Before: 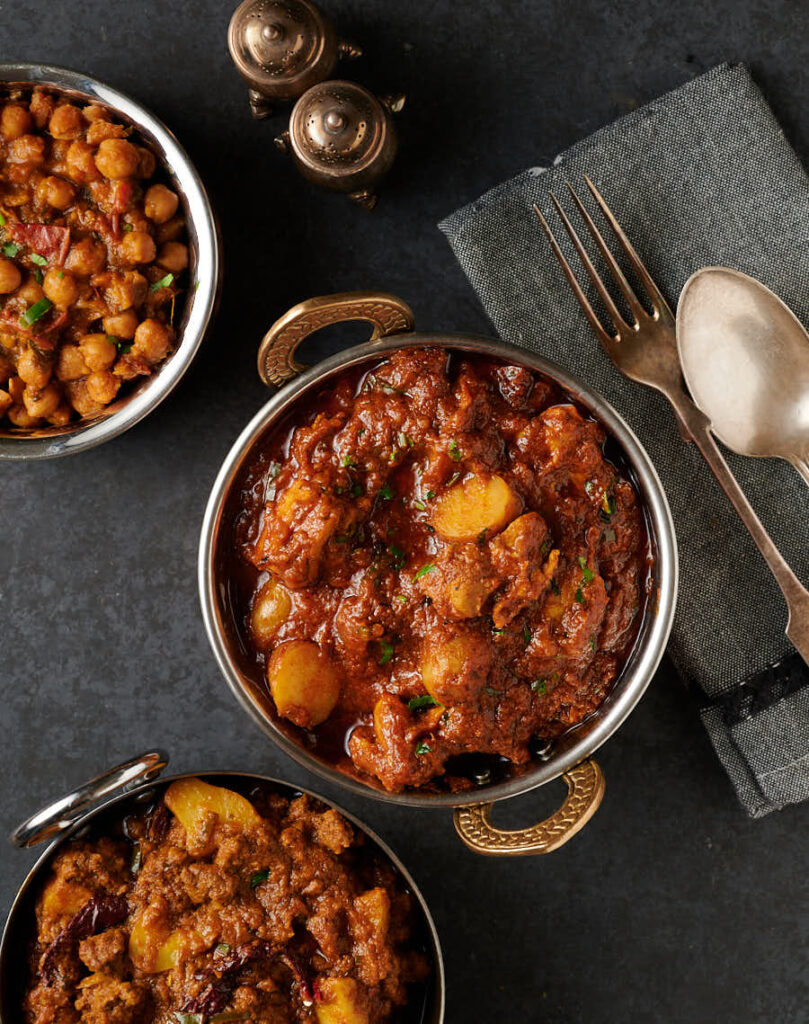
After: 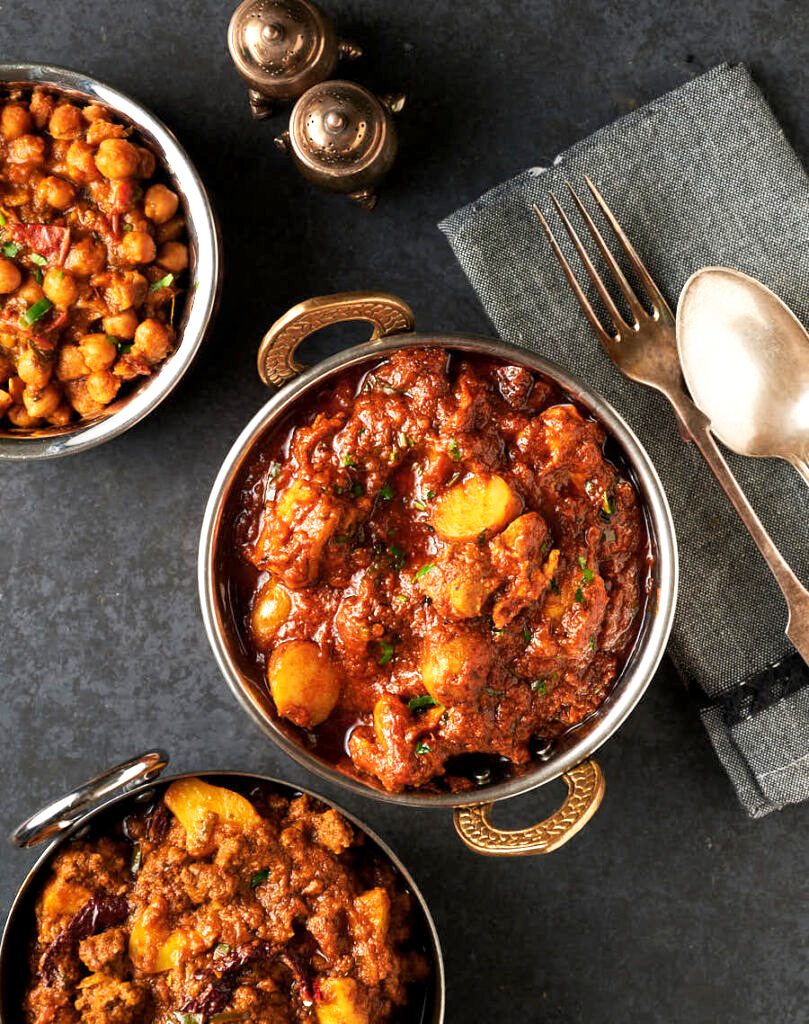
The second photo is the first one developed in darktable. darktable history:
local contrast: highlights 104%, shadows 98%, detail 119%, midtone range 0.2
base curve: curves: ch0 [(0, 0) (0.557, 0.834) (1, 1)], preserve colors none
exposure: exposure 0.168 EV, compensate highlight preservation false
